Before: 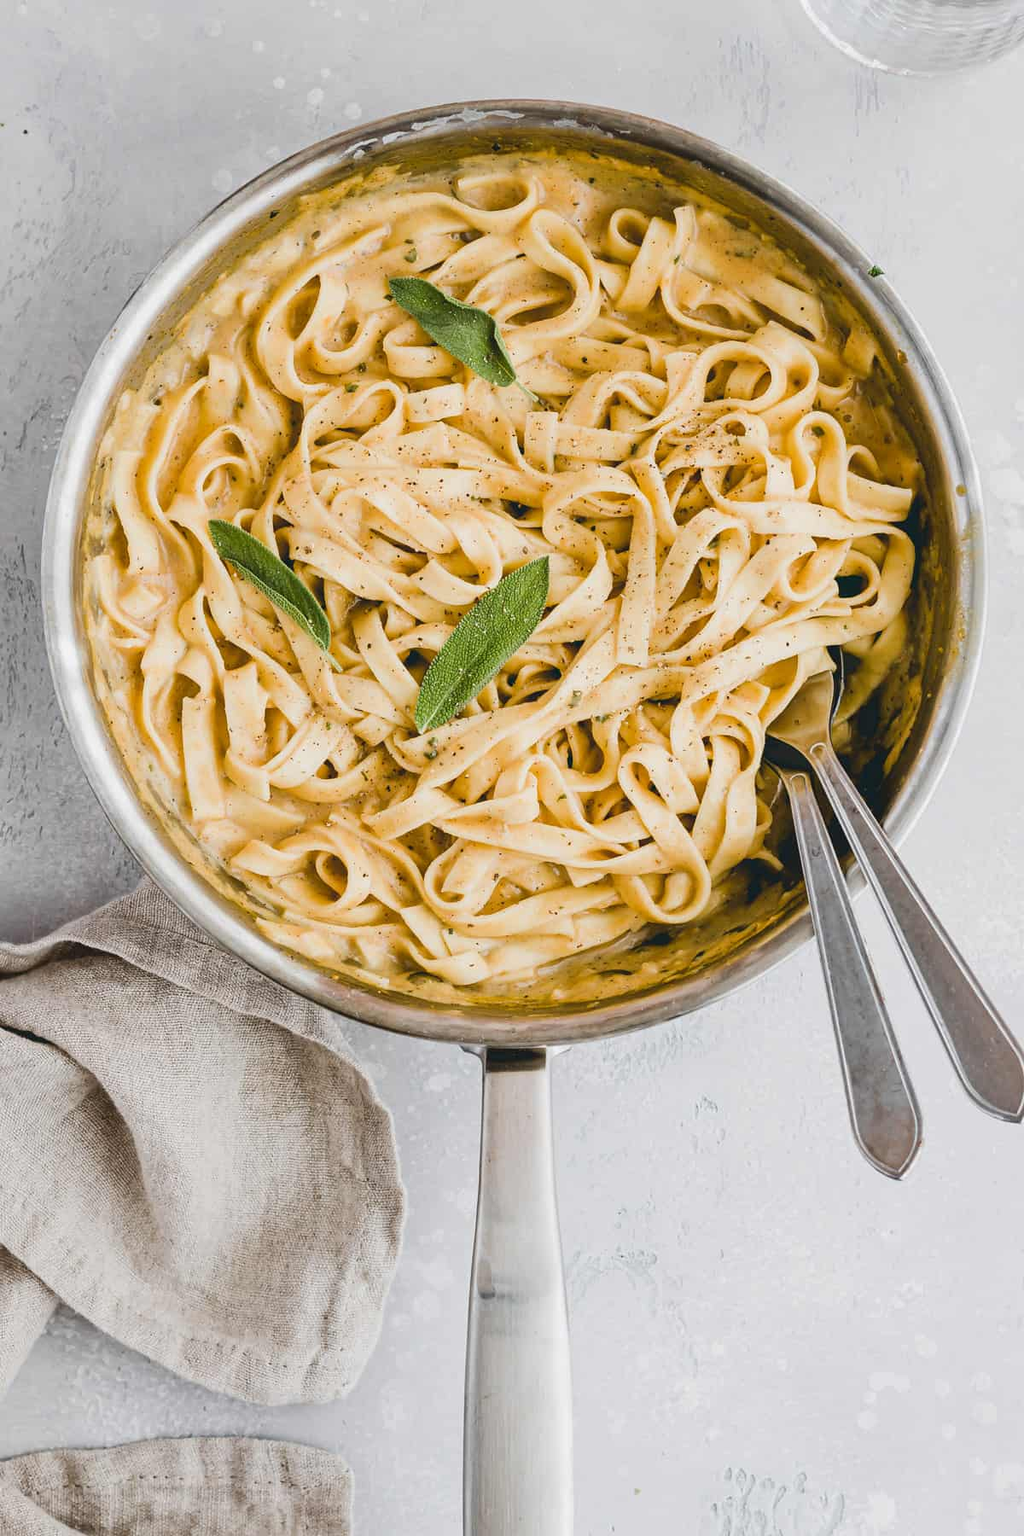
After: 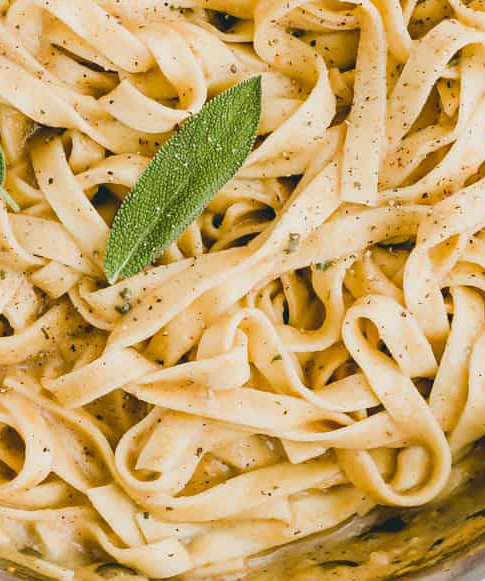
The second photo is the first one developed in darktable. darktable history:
crop: left 31.839%, top 32.015%, right 27.718%, bottom 35.677%
